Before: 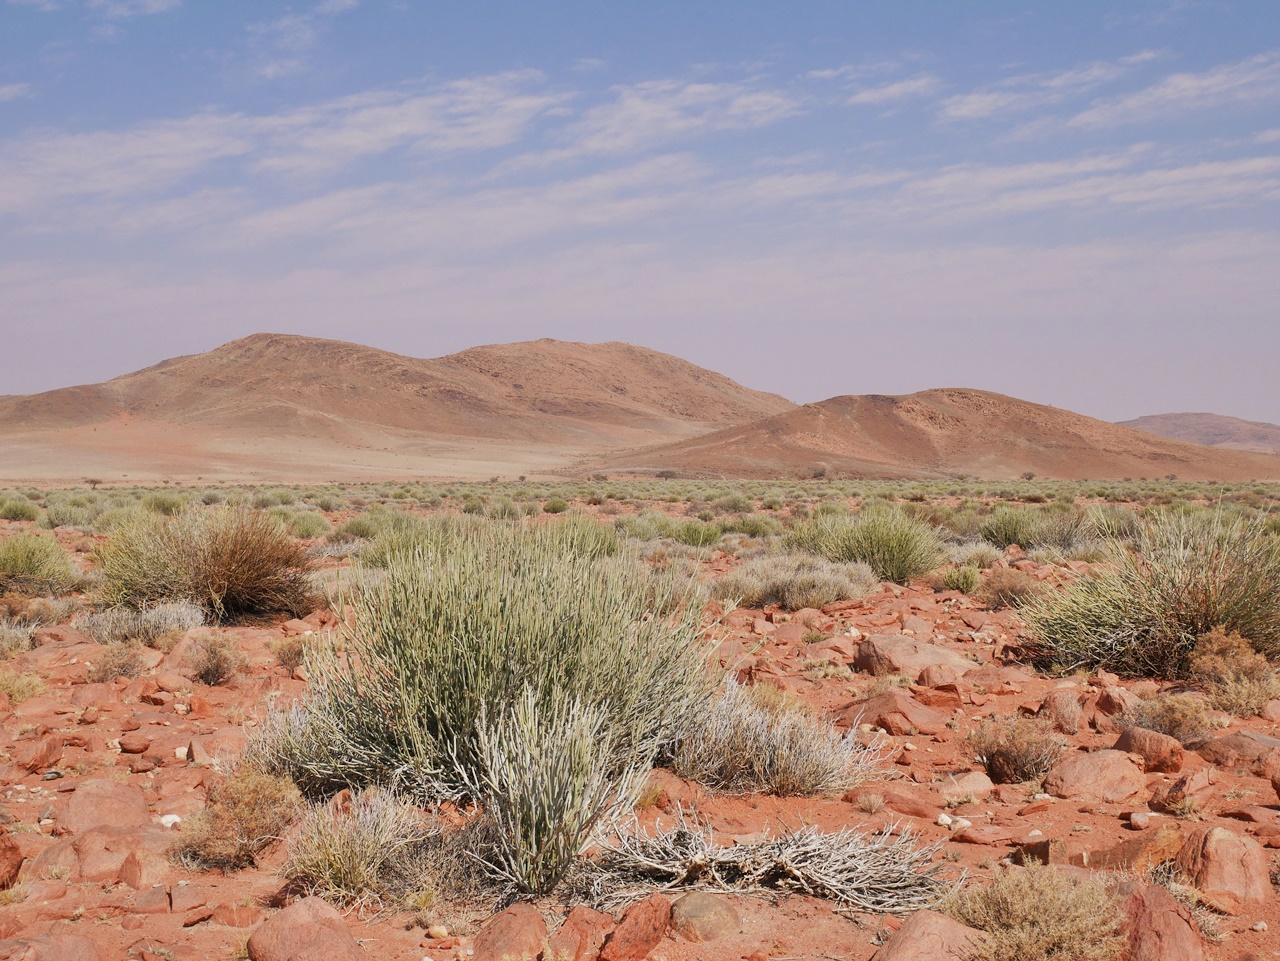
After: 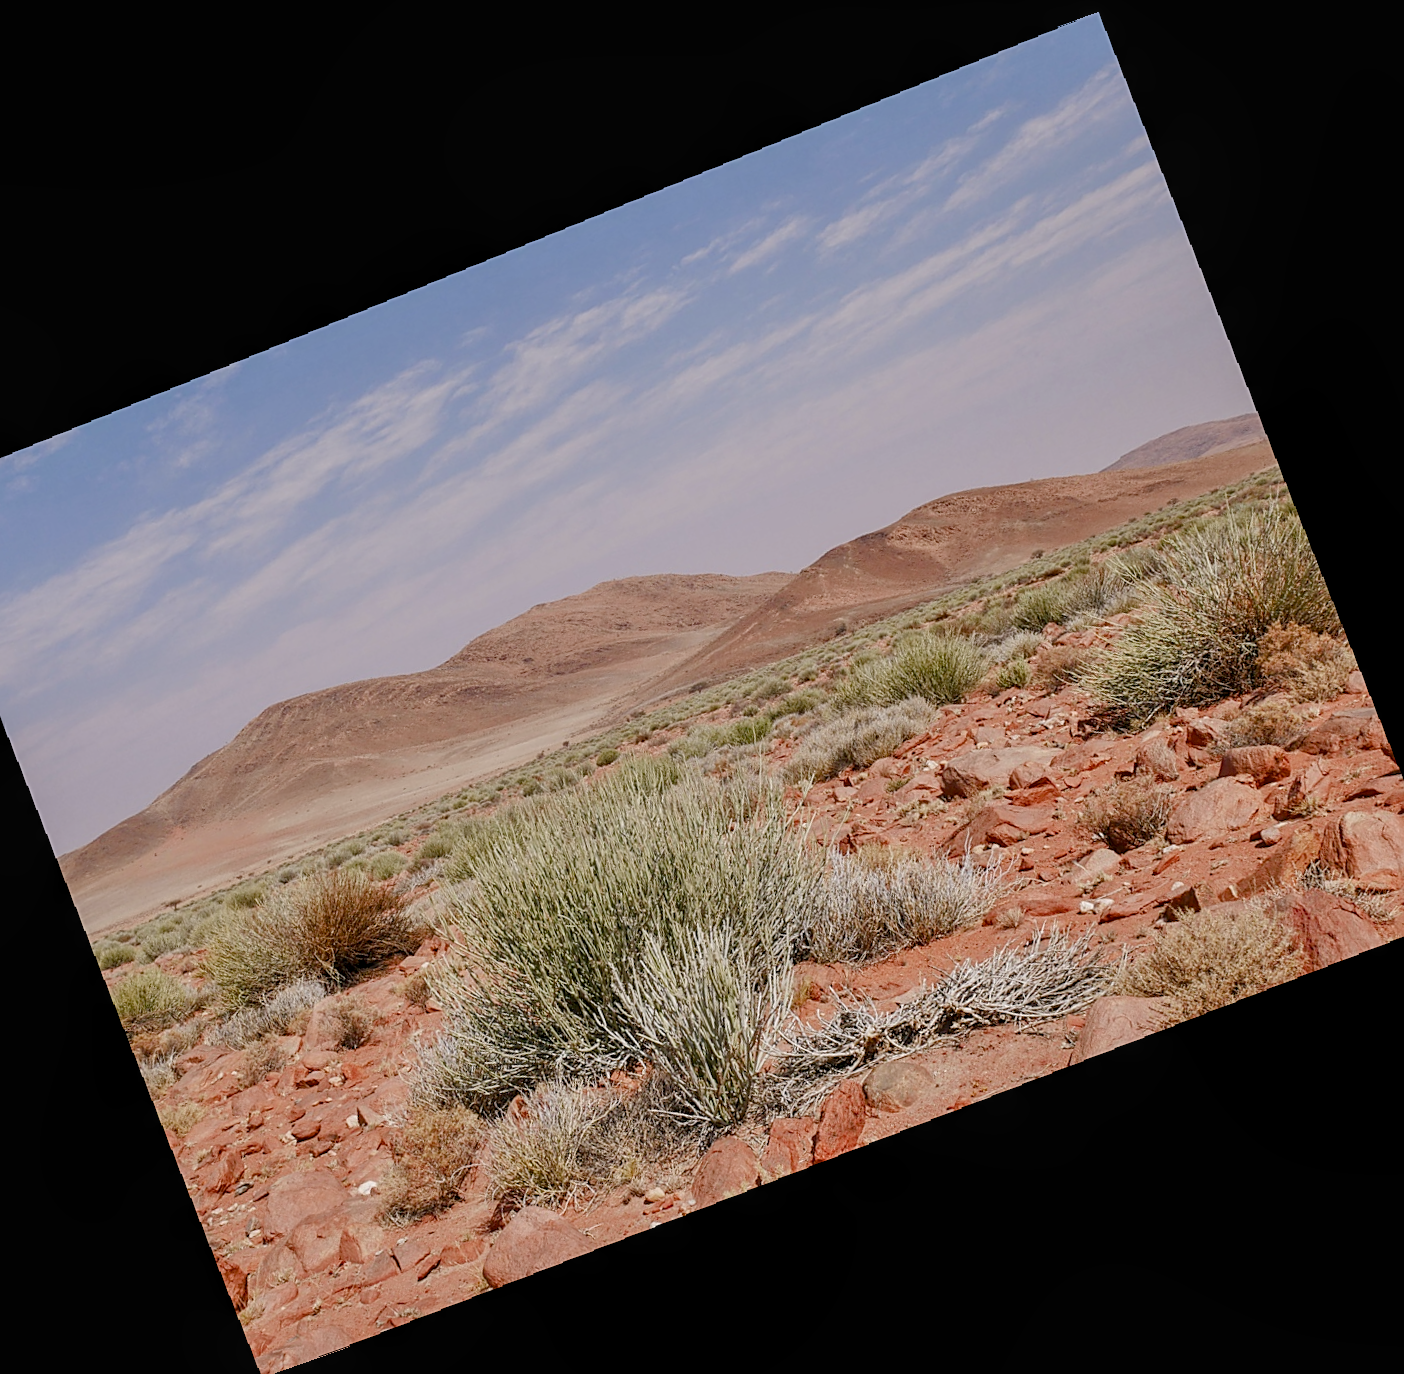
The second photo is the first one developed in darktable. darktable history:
crop and rotate: angle 19.43°, left 6.812%, right 4.125%, bottom 1.087%
local contrast: detail 130%
base curve: curves: ch0 [(0, 0) (0.989, 0.992)], preserve colors none
color balance rgb: shadows lift › chroma 1%, shadows lift › hue 113°, highlights gain › chroma 0.2%, highlights gain › hue 333°, perceptual saturation grading › global saturation 20%, perceptual saturation grading › highlights -50%, perceptual saturation grading › shadows 25%, contrast -10%
sharpen: on, module defaults
rotate and perspective: rotation -2.22°, lens shift (horizontal) -0.022, automatic cropping off
